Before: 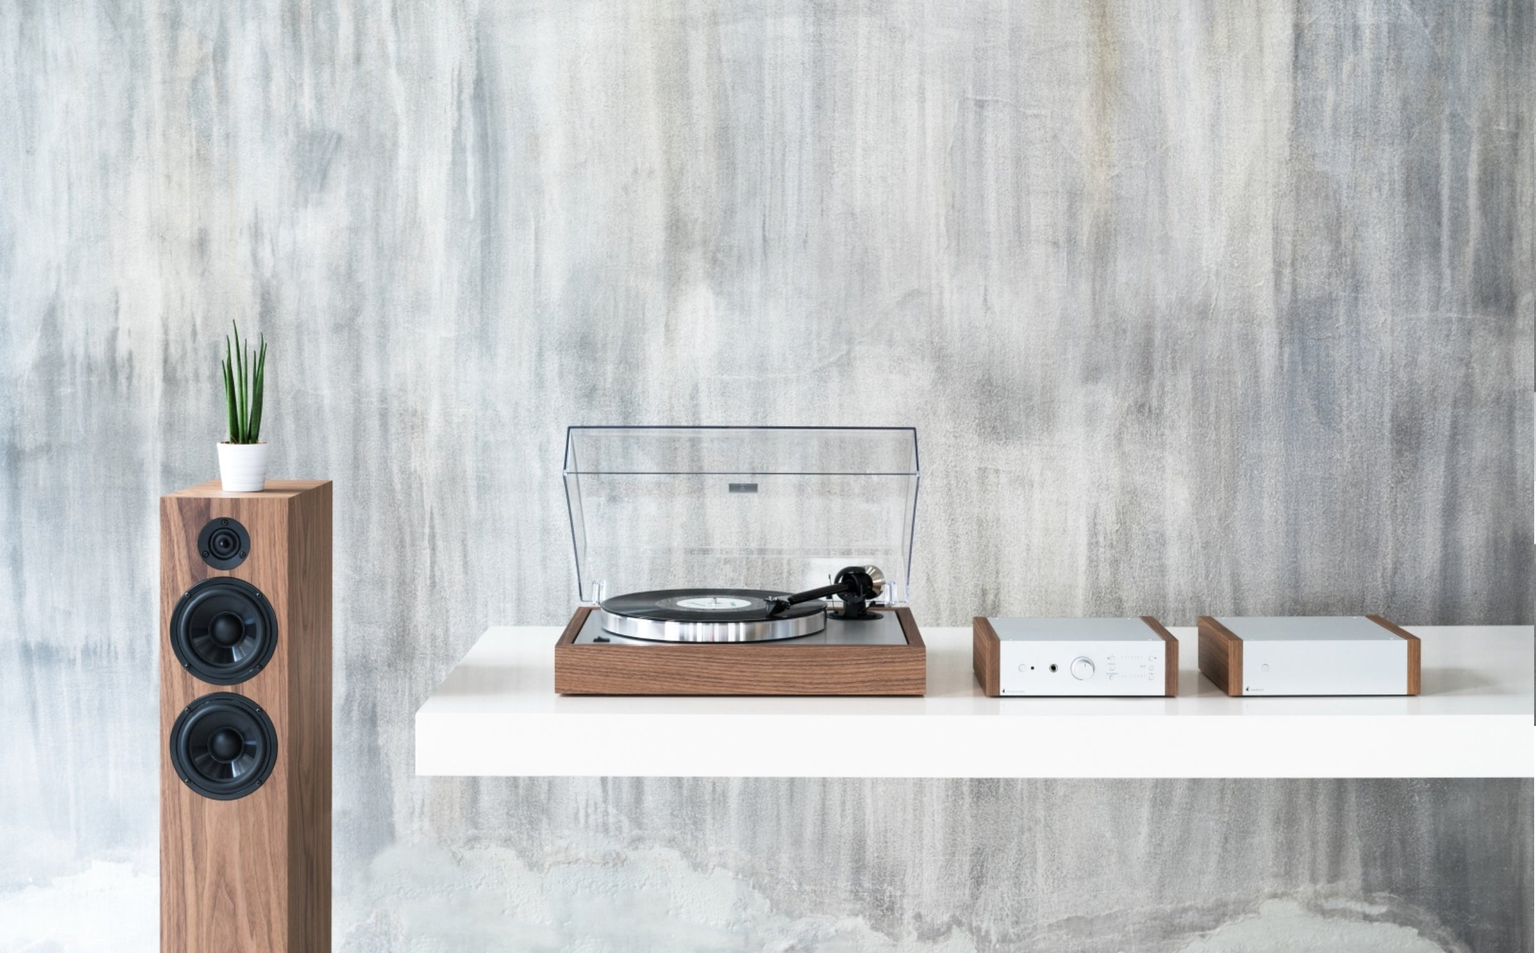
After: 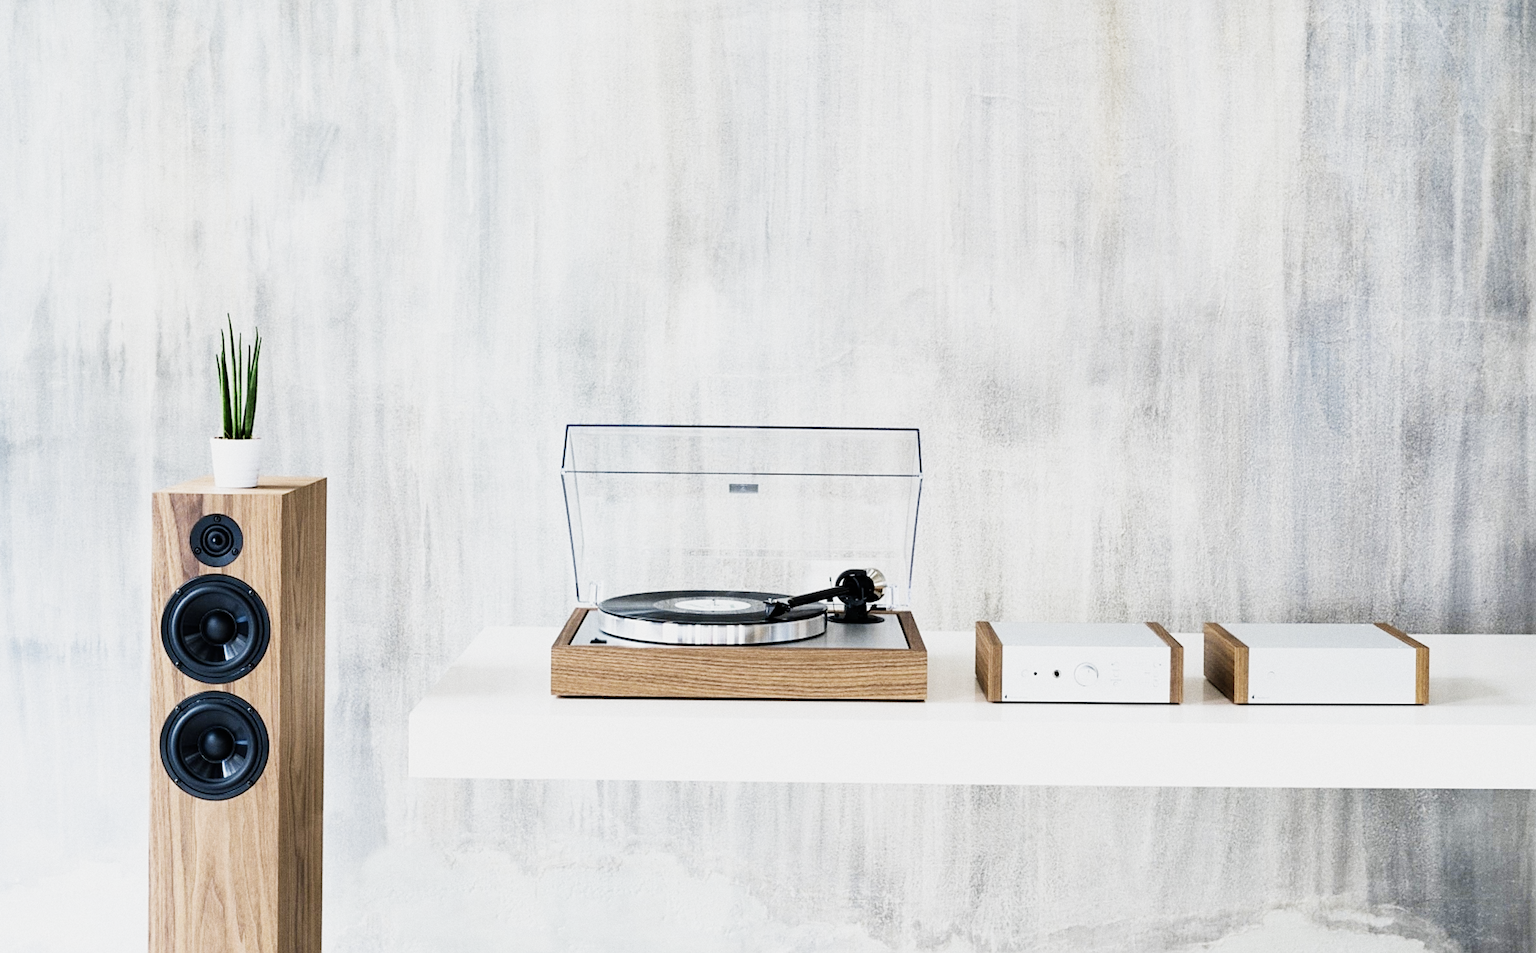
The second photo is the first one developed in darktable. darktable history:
sharpen: amount 0.575
exposure: exposure 0.657 EV, compensate highlight preservation false
grain: on, module defaults
color contrast: green-magenta contrast 0.8, blue-yellow contrast 1.1, unbound 0
crop and rotate: angle -0.5°
velvia: strength 15%
color zones: curves: ch1 [(0.113, 0.438) (0.75, 0.5)]; ch2 [(0.12, 0.526) (0.75, 0.5)]
sigmoid: contrast 1.8, skew -0.2, preserve hue 0%, red attenuation 0.1, red rotation 0.035, green attenuation 0.1, green rotation -0.017, blue attenuation 0.15, blue rotation -0.052, base primaries Rec2020
